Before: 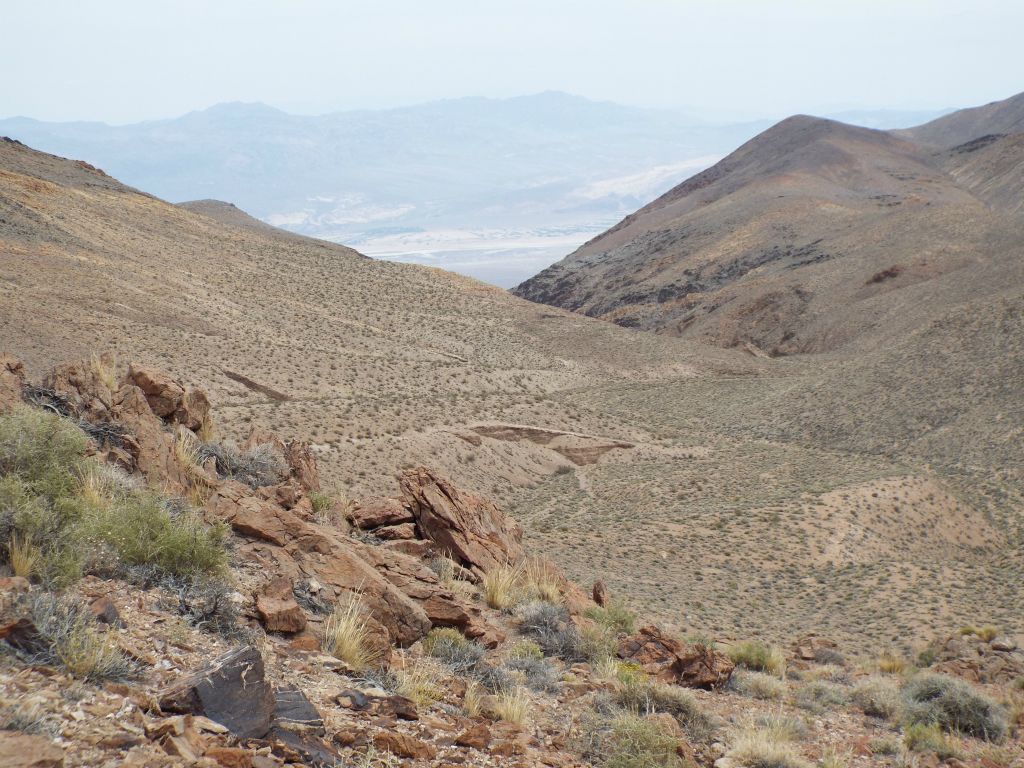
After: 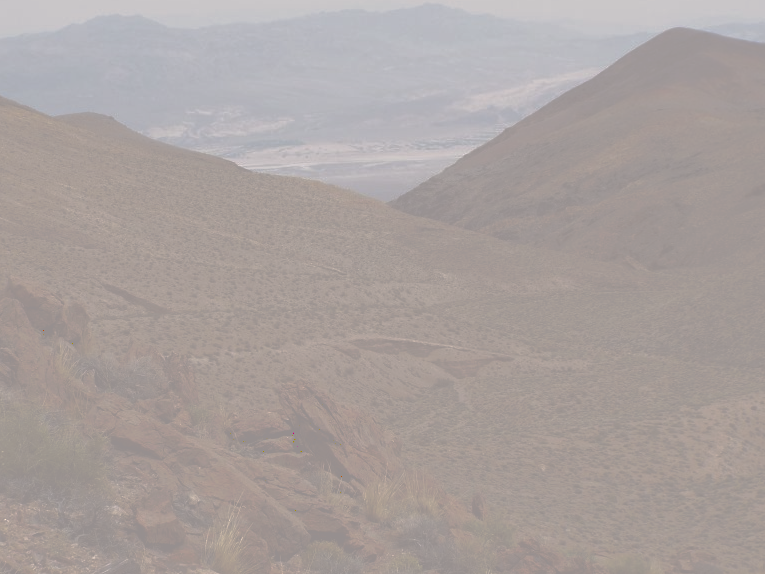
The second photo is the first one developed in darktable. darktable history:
color correction: highlights a* 3.22, highlights b* 1.93, saturation 1.19
base curve: curves: ch0 [(0, 0) (0.826, 0.587) (1, 1)]
tone curve: curves: ch0 [(0, 0) (0.003, 0.6) (0.011, 0.6) (0.025, 0.601) (0.044, 0.601) (0.069, 0.601) (0.1, 0.601) (0.136, 0.602) (0.177, 0.605) (0.224, 0.609) (0.277, 0.615) (0.335, 0.625) (0.399, 0.633) (0.468, 0.654) (0.543, 0.676) (0.623, 0.71) (0.709, 0.753) (0.801, 0.802) (0.898, 0.85) (1, 1)], preserve colors none
crop and rotate: left 11.831%, top 11.346%, right 13.429%, bottom 13.899%
